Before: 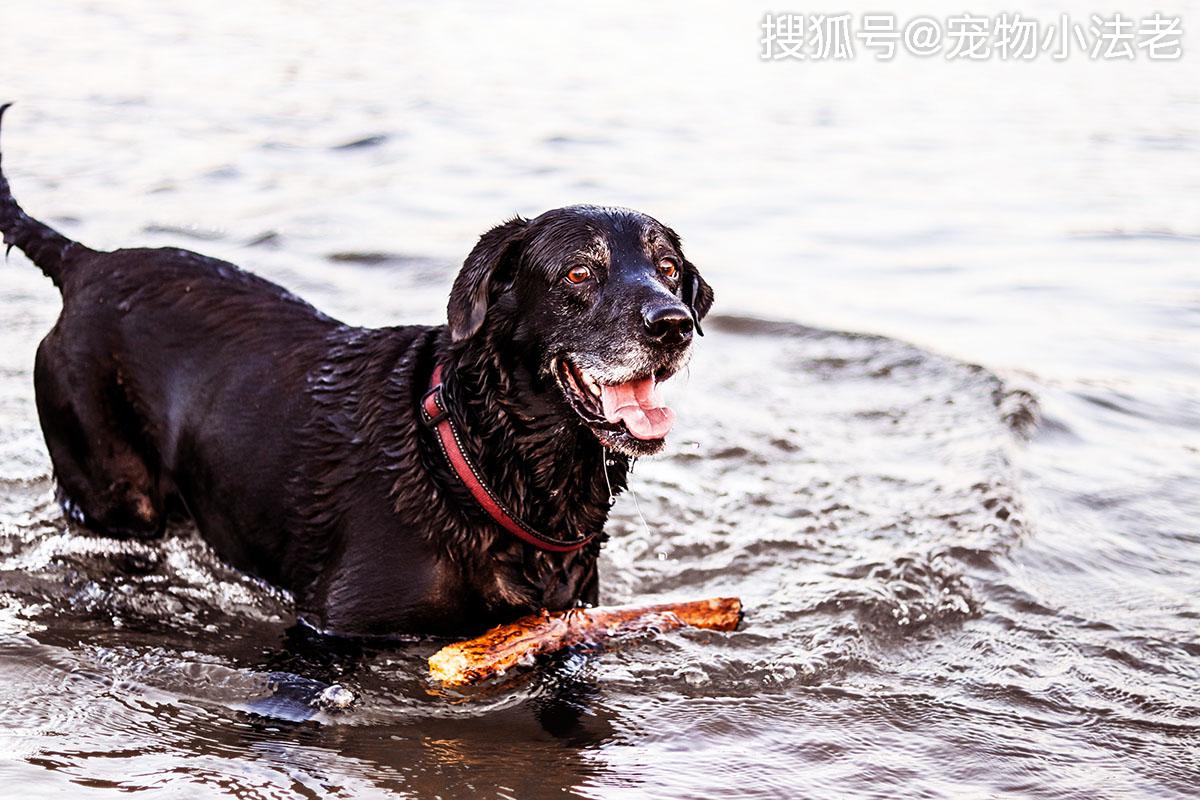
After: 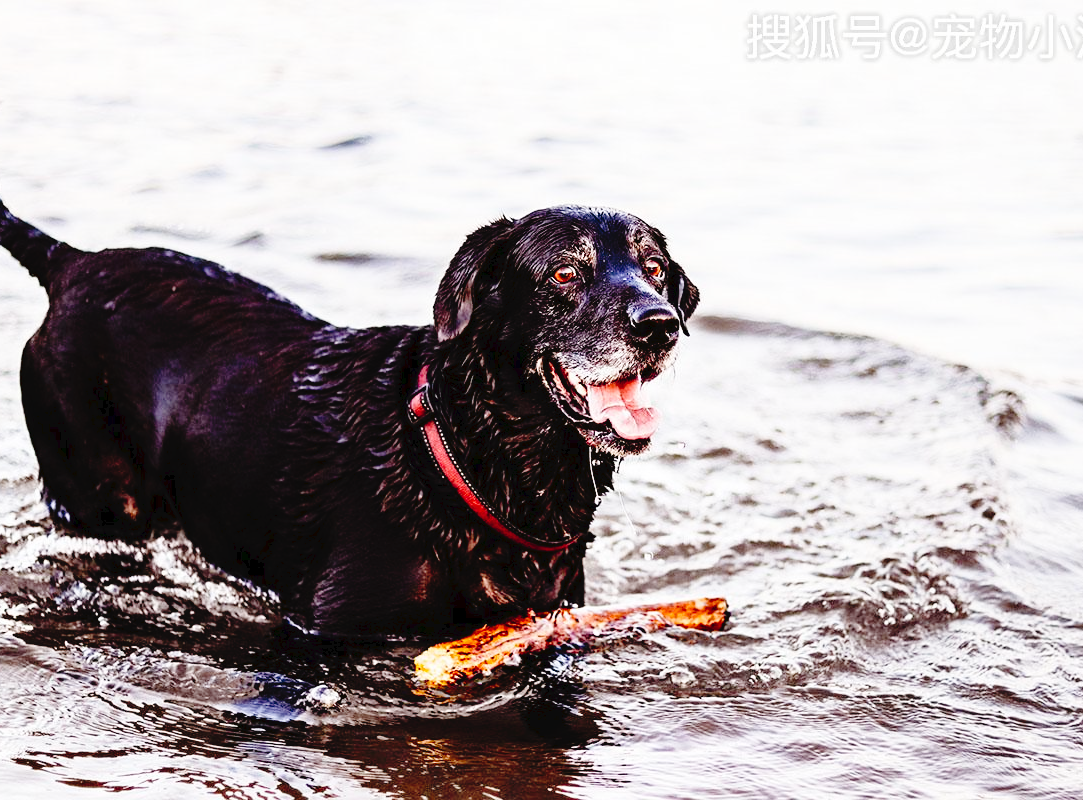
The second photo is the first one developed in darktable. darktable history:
crop and rotate: left 1.227%, right 8.484%
tone curve: curves: ch0 [(0, 0) (0.003, 0.03) (0.011, 0.03) (0.025, 0.033) (0.044, 0.035) (0.069, 0.04) (0.1, 0.046) (0.136, 0.052) (0.177, 0.08) (0.224, 0.121) (0.277, 0.225) (0.335, 0.343) (0.399, 0.456) (0.468, 0.555) (0.543, 0.647) (0.623, 0.732) (0.709, 0.808) (0.801, 0.886) (0.898, 0.947) (1, 1)], preserve colors none
